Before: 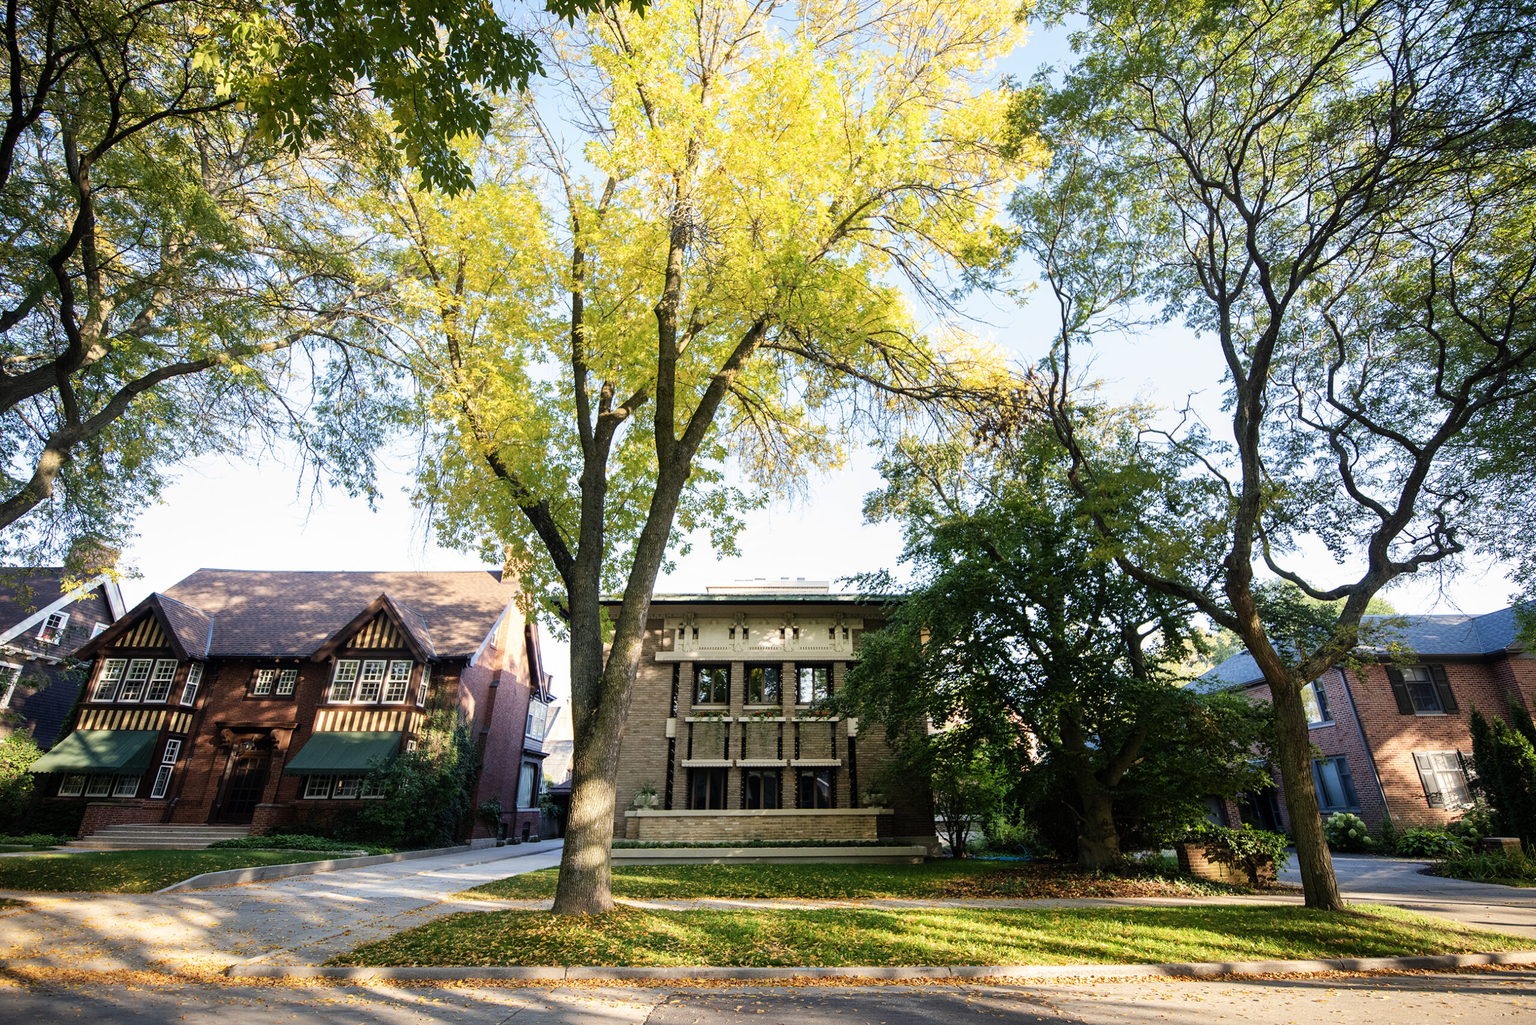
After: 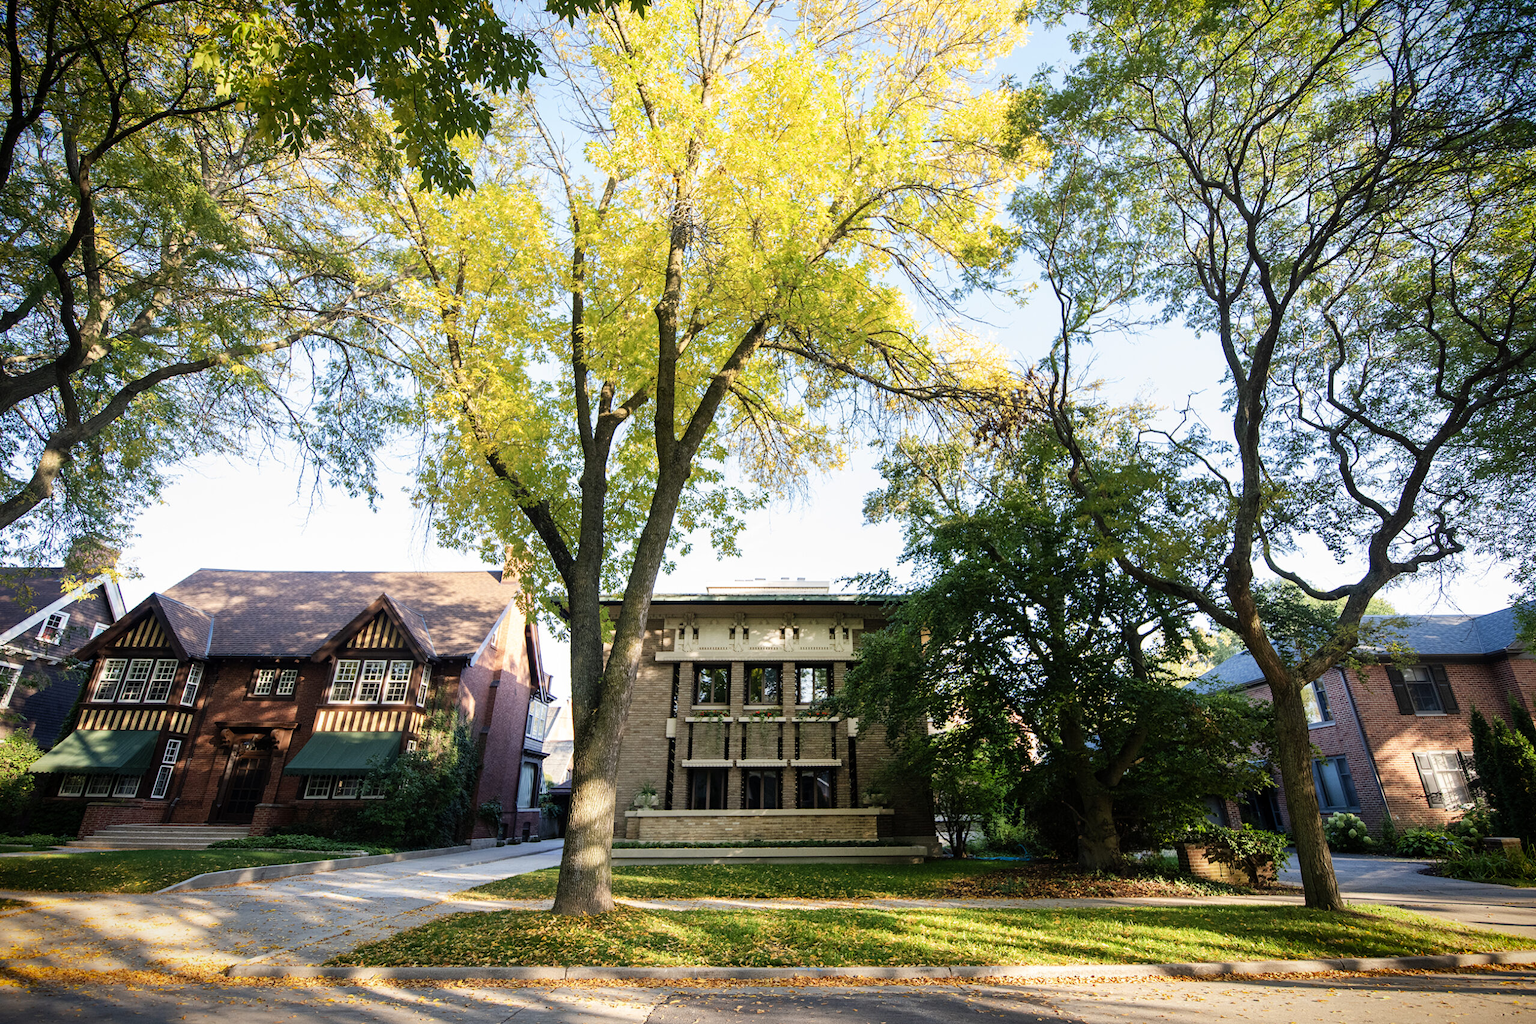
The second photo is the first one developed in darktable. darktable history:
vignetting: fall-off start 100.17%, saturation 0.383, width/height ratio 1.32, unbound false
